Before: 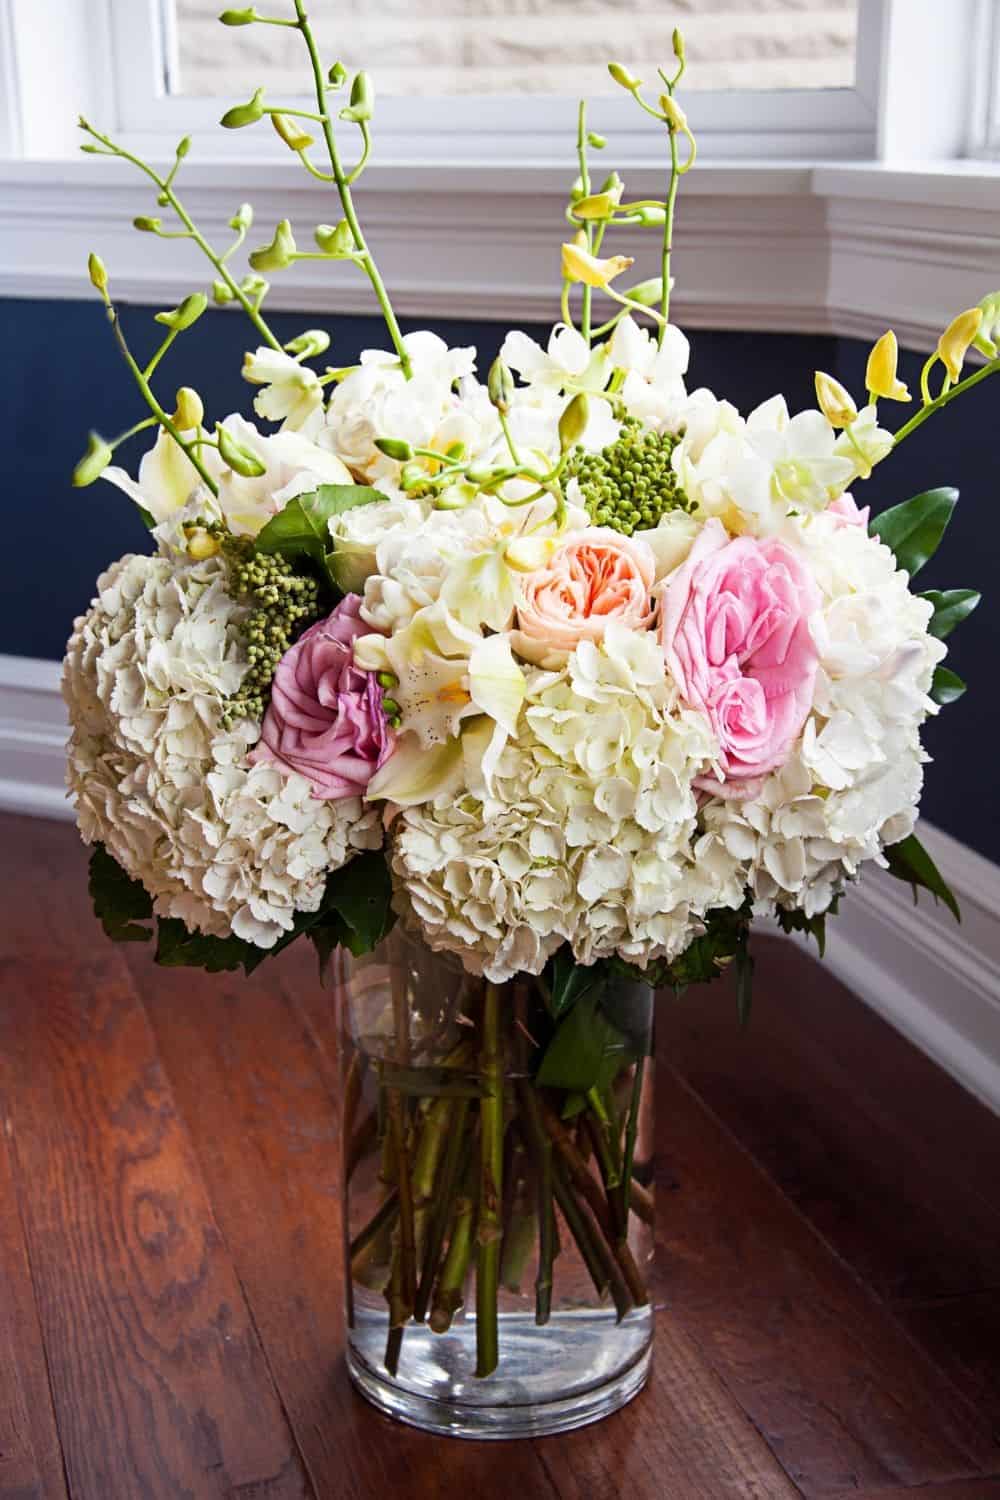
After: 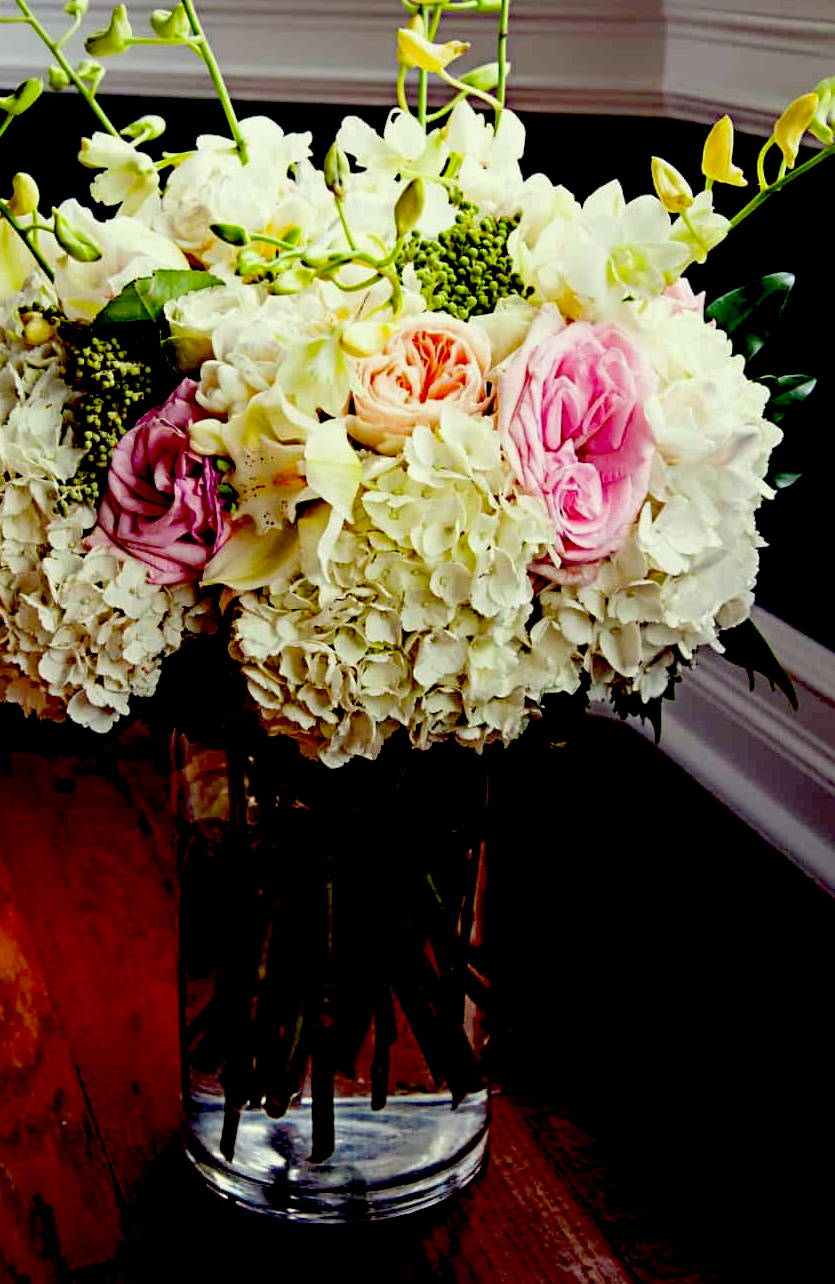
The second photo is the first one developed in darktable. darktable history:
crop: left 16.494%, top 14.345%
color correction: highlights a* -5.88, highlights b* 11.35
exposure: black level correction 0.099, exposure -0.091 EV, compensate highlight preservation false
